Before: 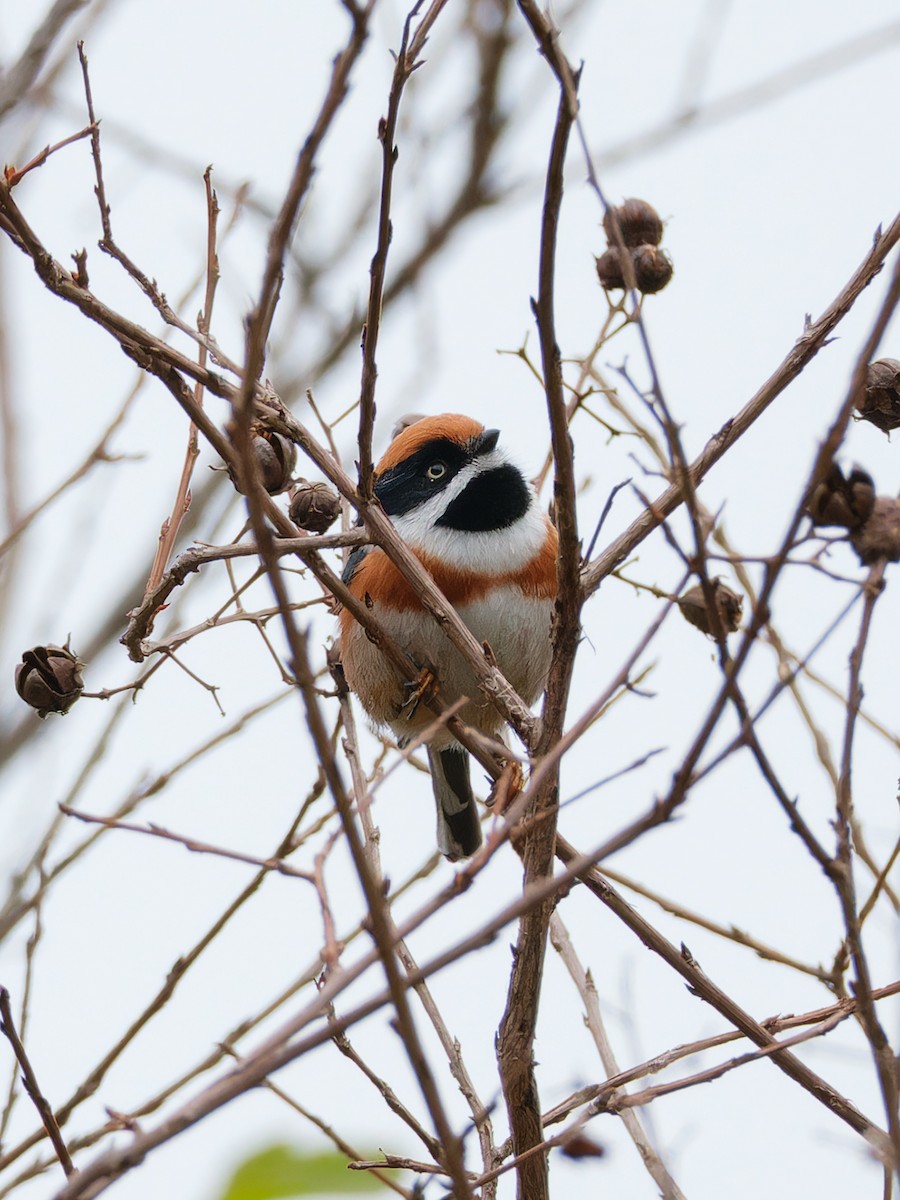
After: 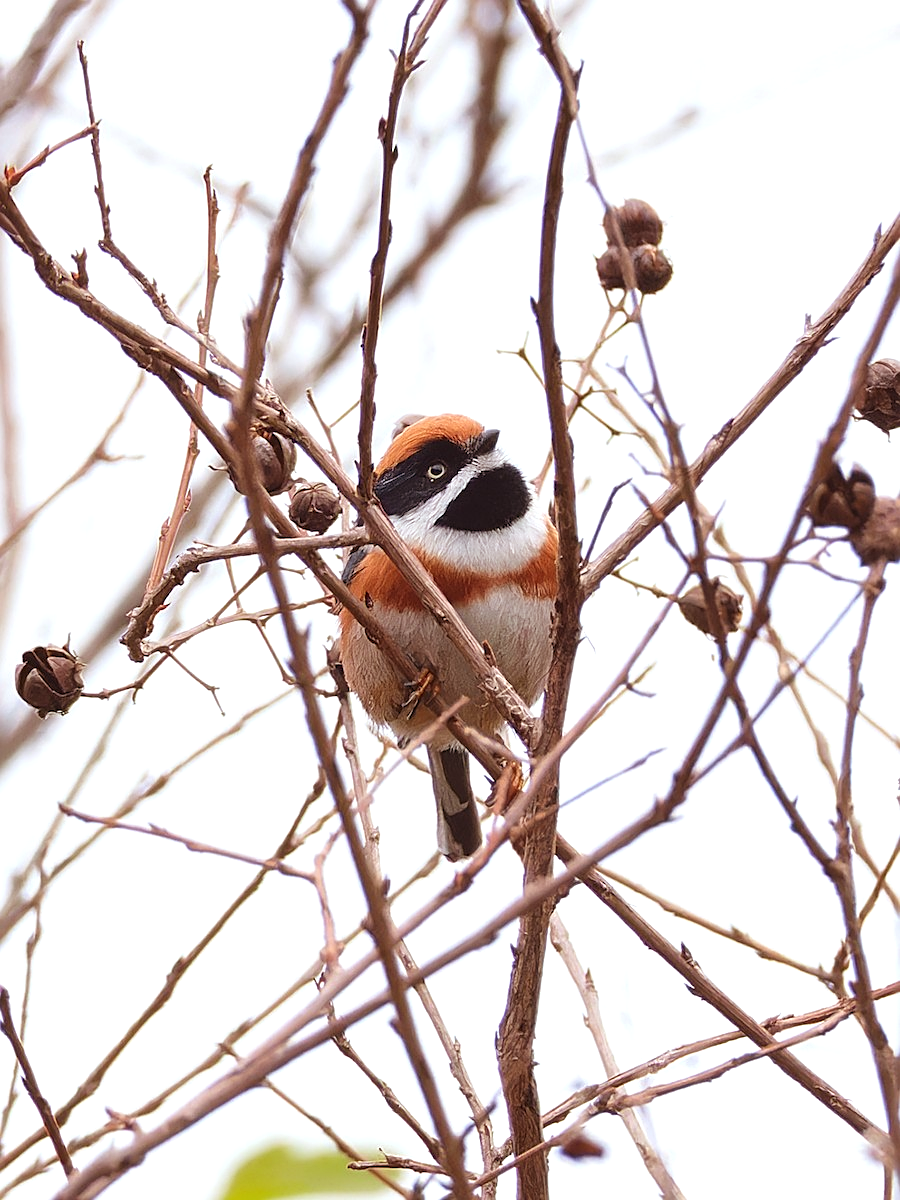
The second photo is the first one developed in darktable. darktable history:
exposure: black level correction -0.002, exposure 0.54 EV, compensate highlight preservation false
rgb levels: mode RGB, independent channels, levels [[0, 0.474, 1], [0, 0.5, 1], [0, 0.5, 1]]
sharpen: on, module defaults
